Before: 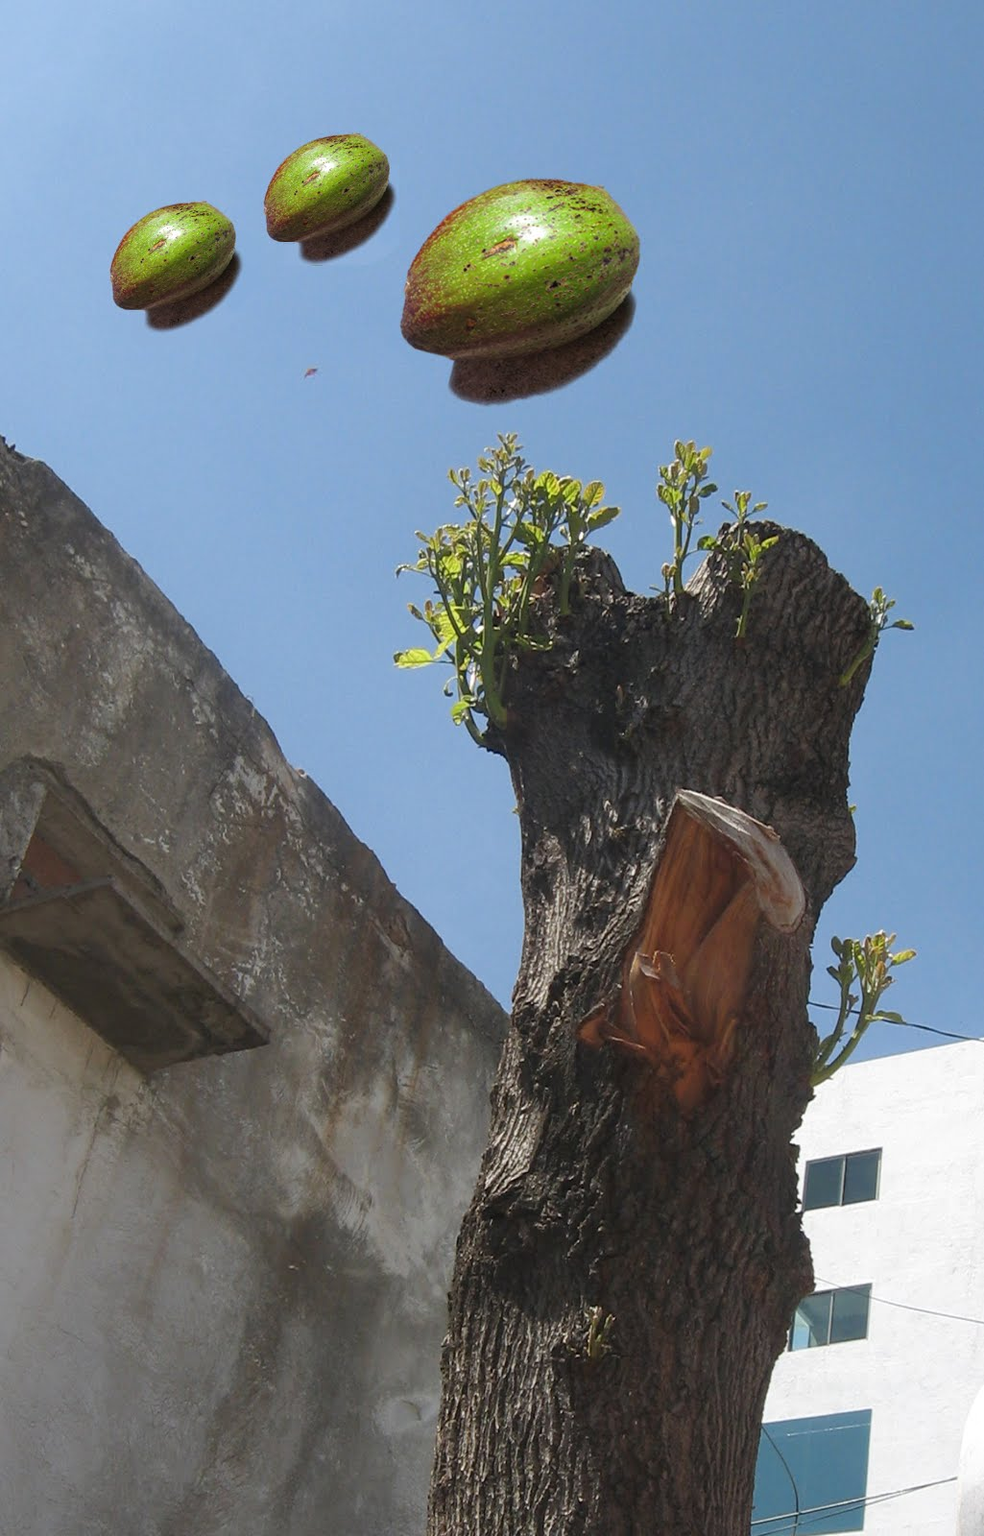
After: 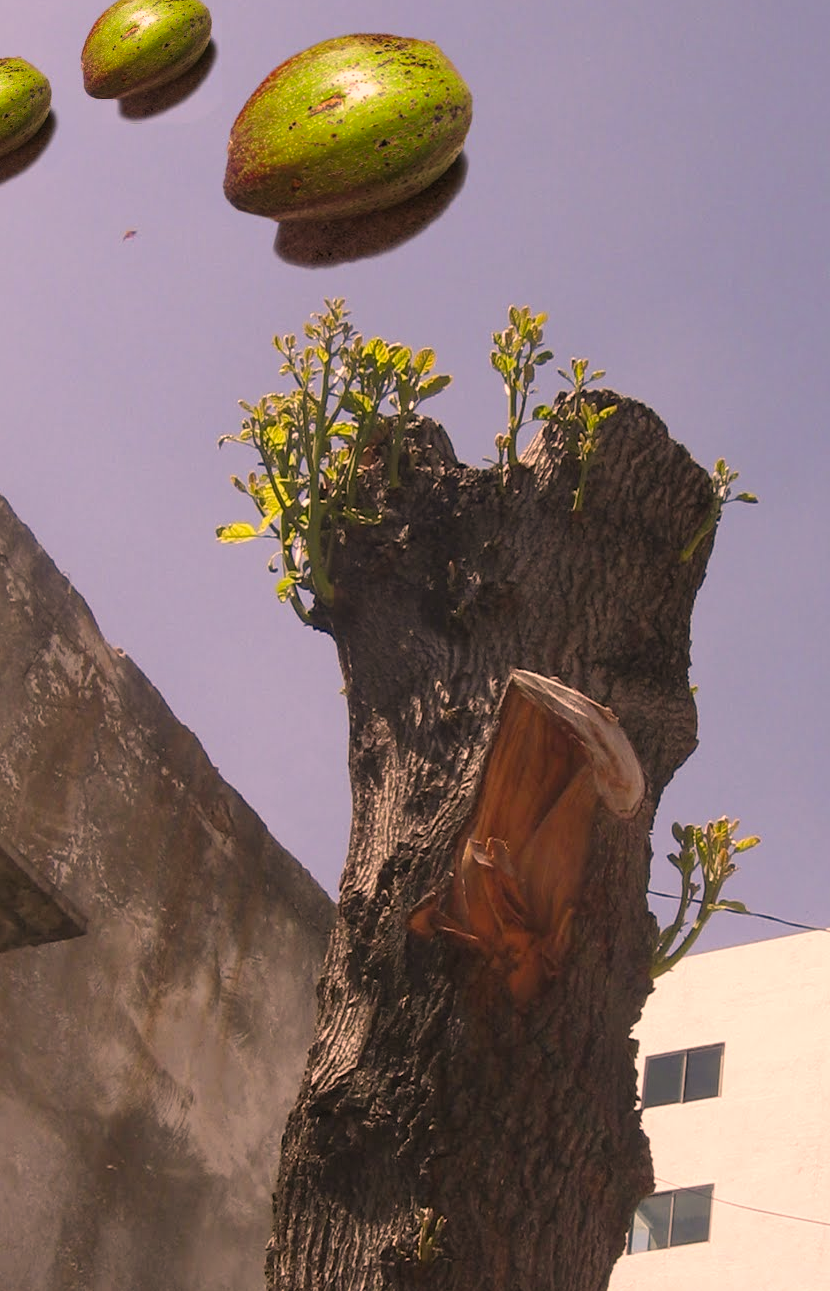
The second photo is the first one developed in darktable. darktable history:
crop: left 18.945%, top 9.583%, right 0.001%, bottom 9.686%
color correction: highlights a* 22.51, highlights b* 22.26
